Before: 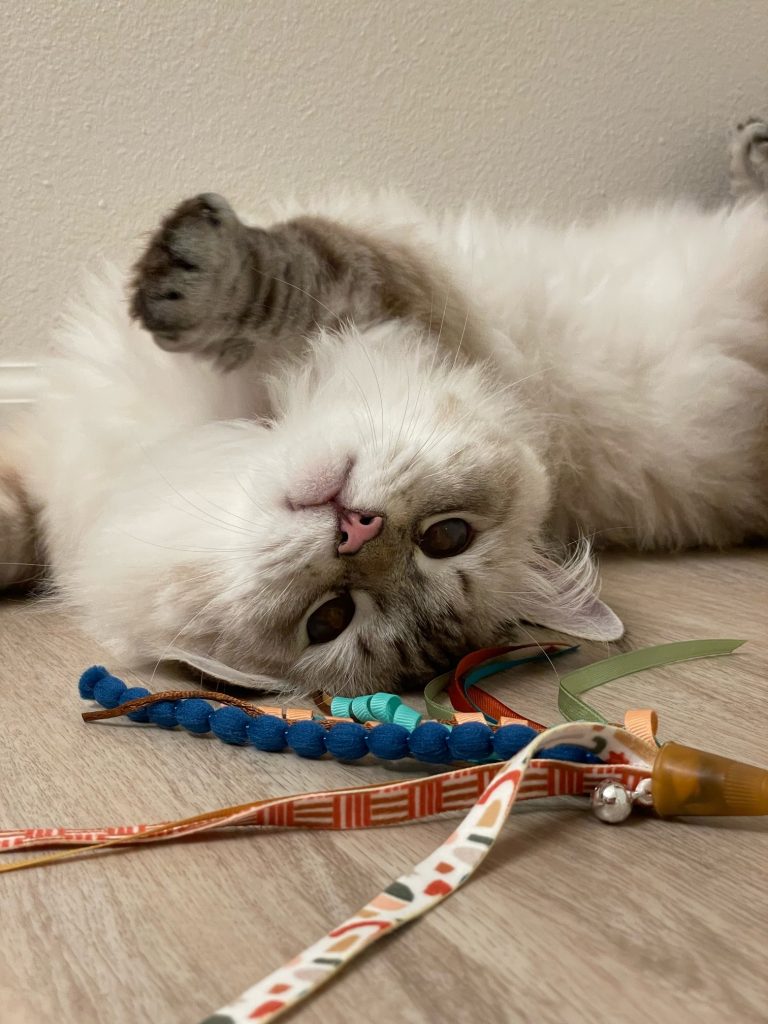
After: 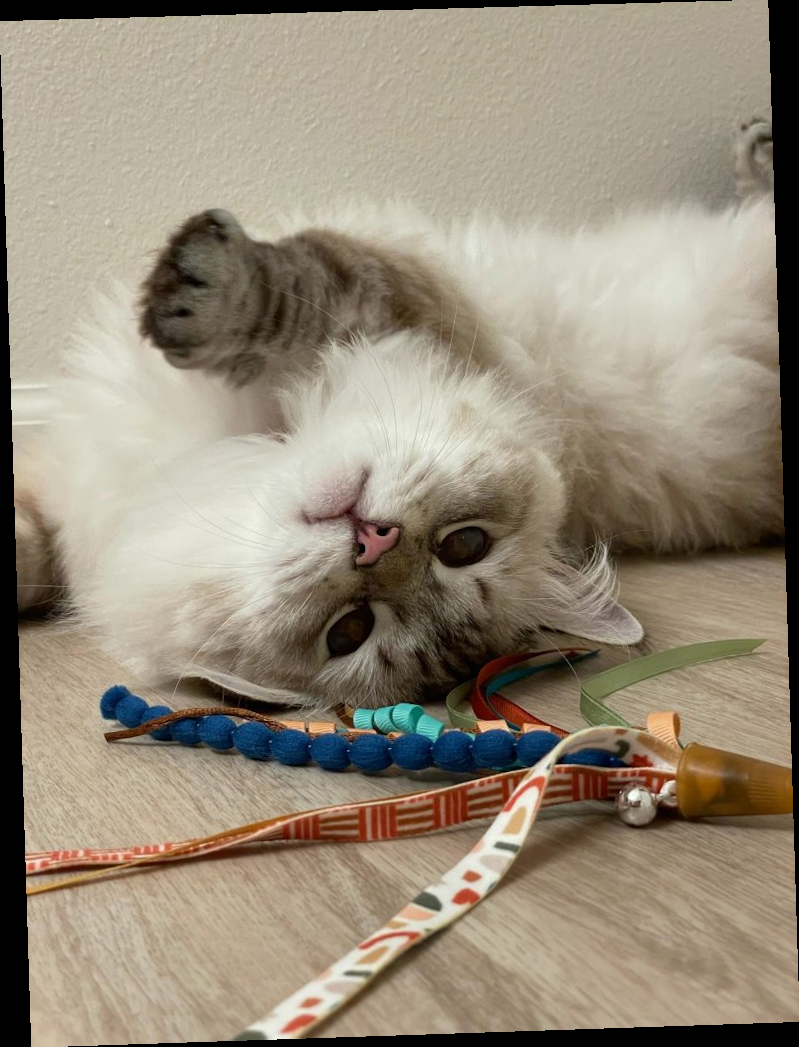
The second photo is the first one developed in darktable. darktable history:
rotate and perspective: rotation -1.77°, lens shift (horizontal) 0.004, automatic cropping off
white balance: red 0.978, blue 0.999
